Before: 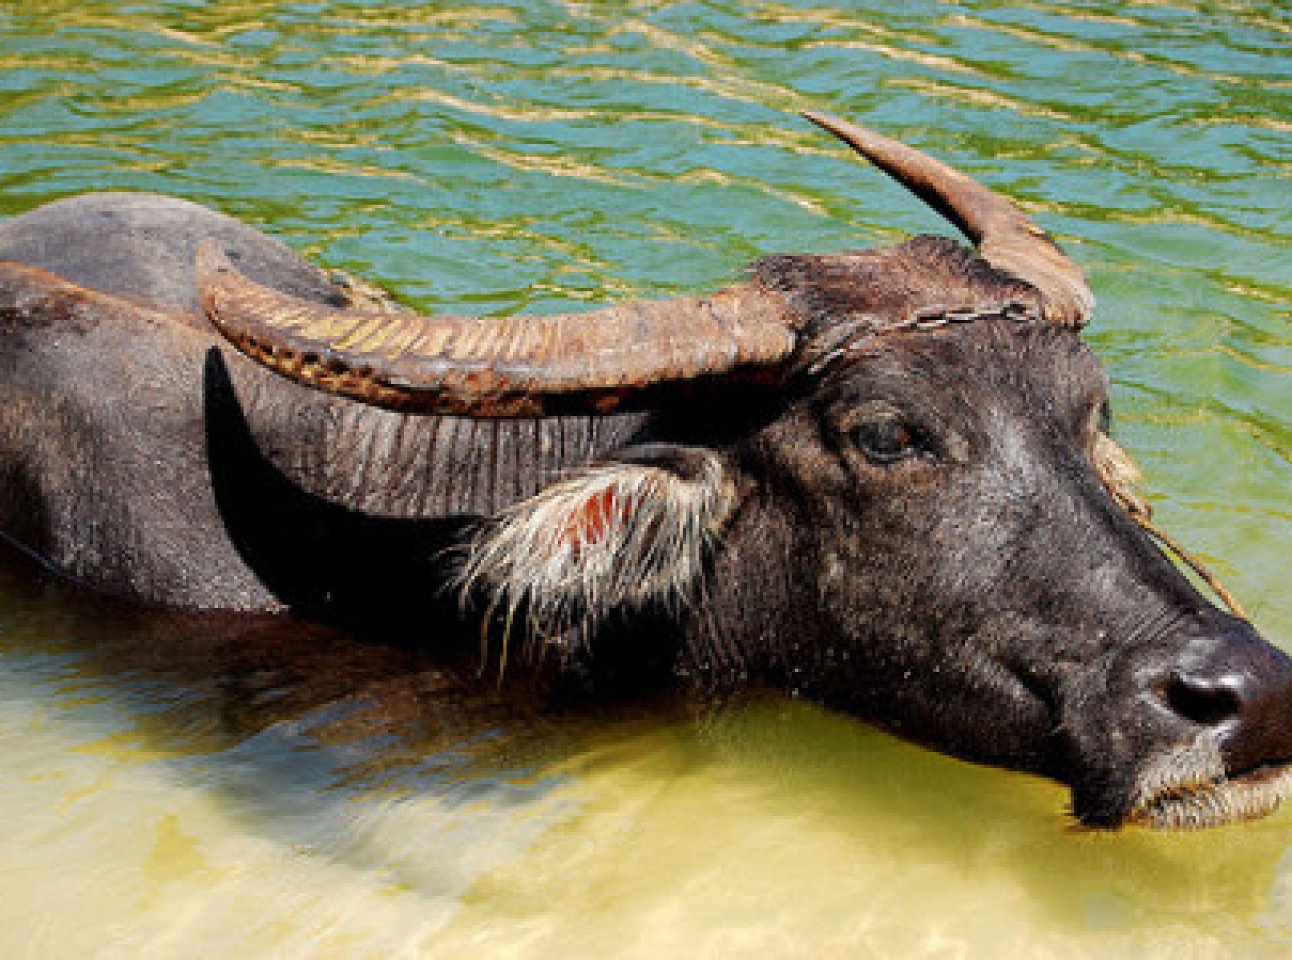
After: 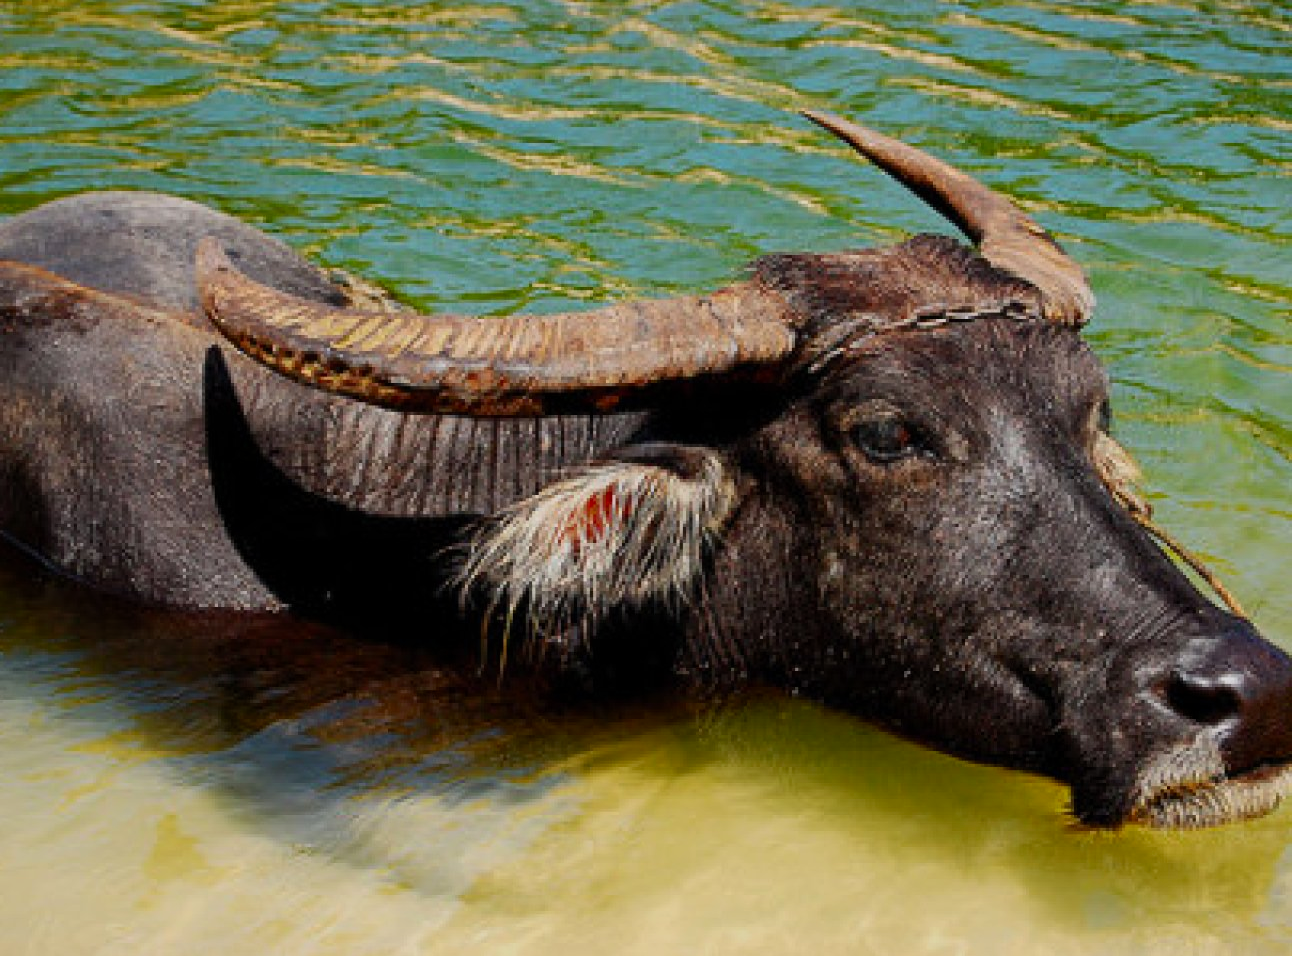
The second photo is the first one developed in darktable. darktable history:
exposure: black level correction 0, exposure -0.842 EV, compensate exposure bias true, compensate highlight preservation false
shadows and highlights: shadows 24.98, highlights -25.3
crop: top 0.127%, bottom 0.197%
contrast brightness saturation: contrast 0.232, brightness 0.102, saturation 0.291
